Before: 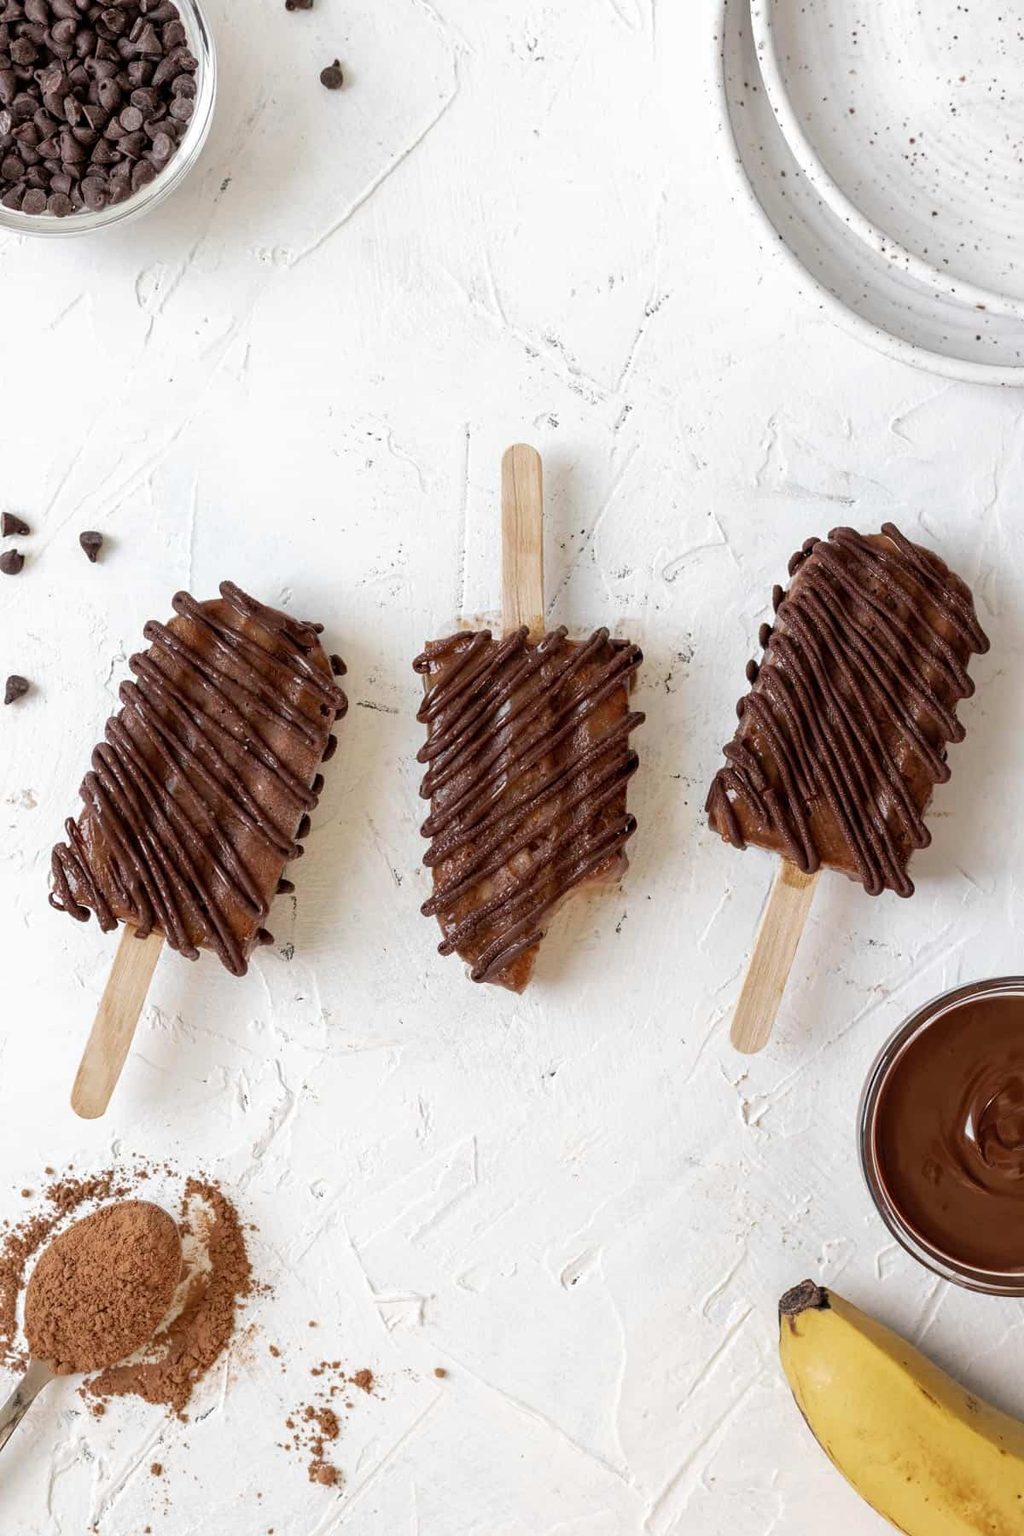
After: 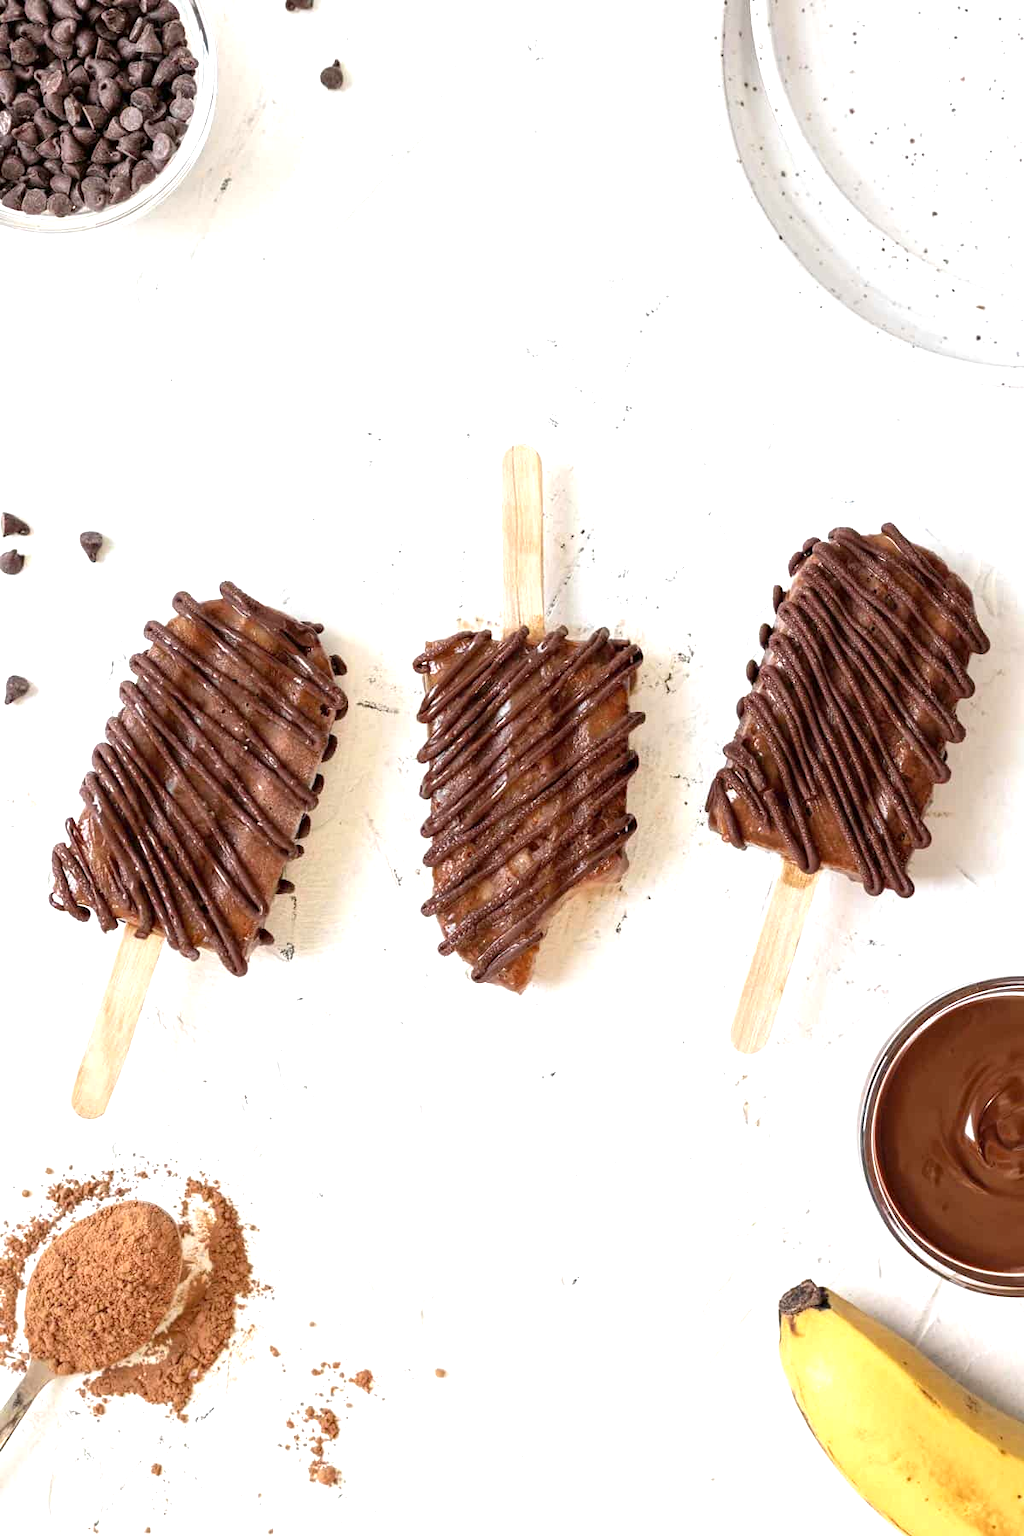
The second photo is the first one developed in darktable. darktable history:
exposure: exposure 0.919 EV, compensate highlight preservation false
